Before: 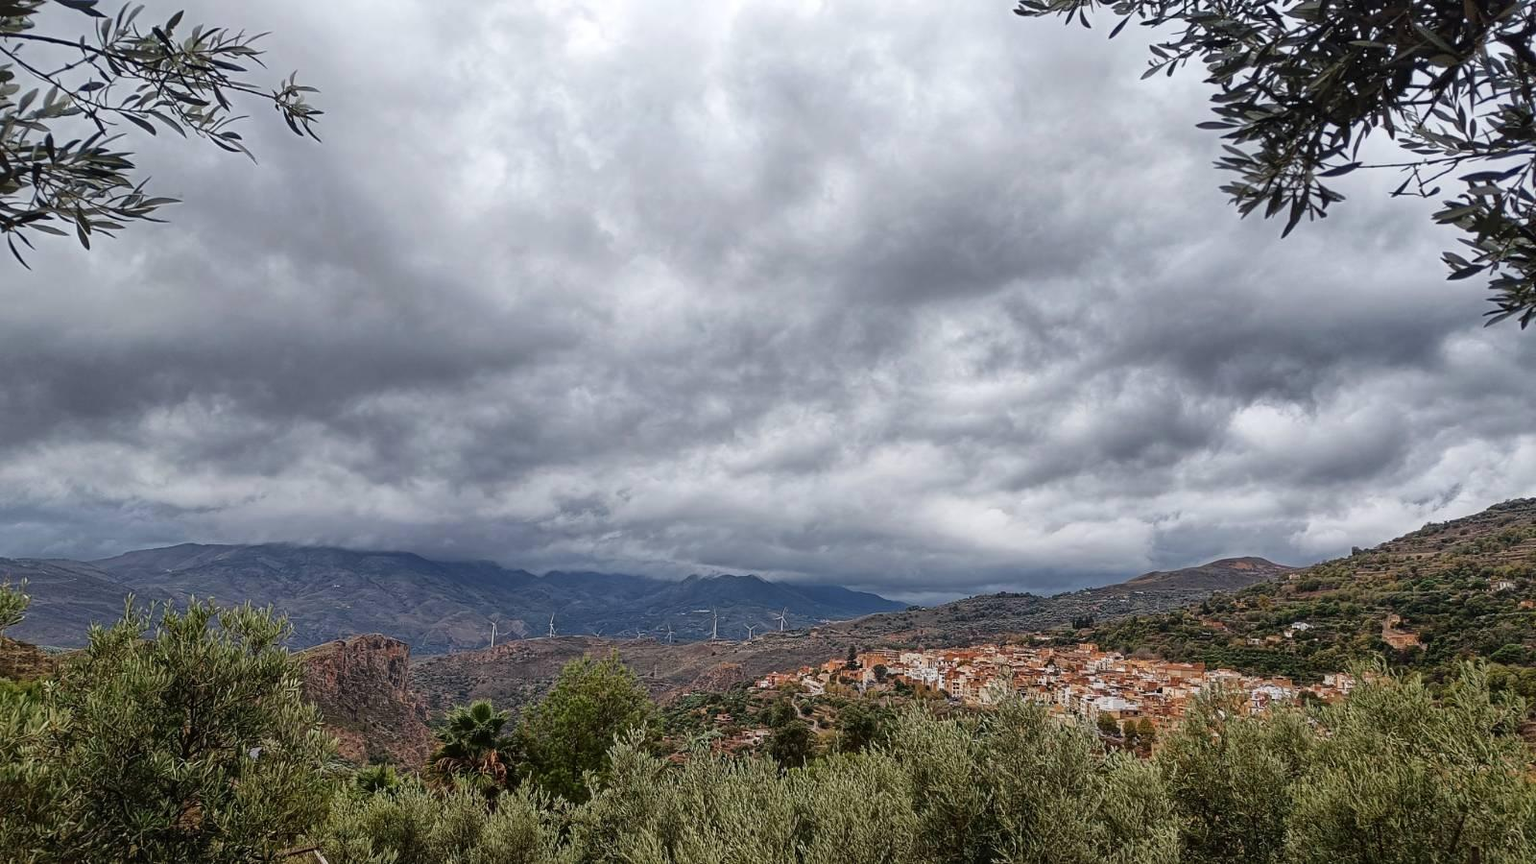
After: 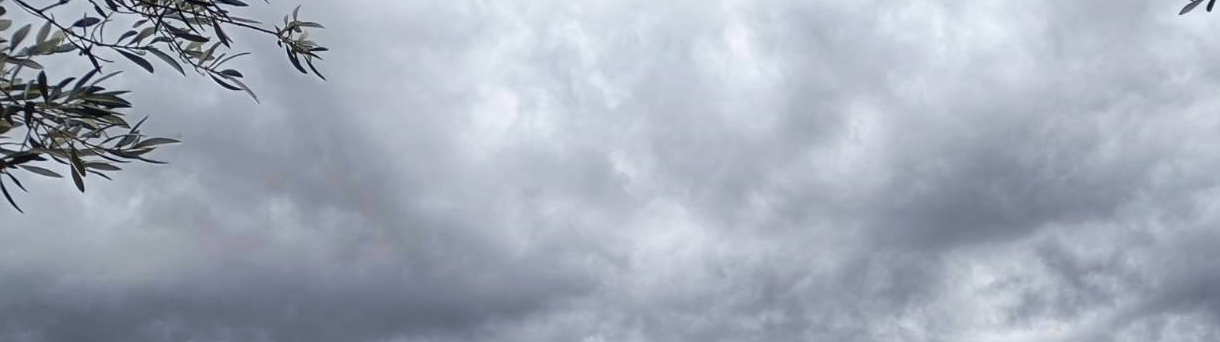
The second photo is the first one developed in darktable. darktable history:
crop: left 0.579%, top 7.627%, right 23.167%, bottom 54.275%
contrast brightness saturation: contrast 0.04, saturation 0.16
